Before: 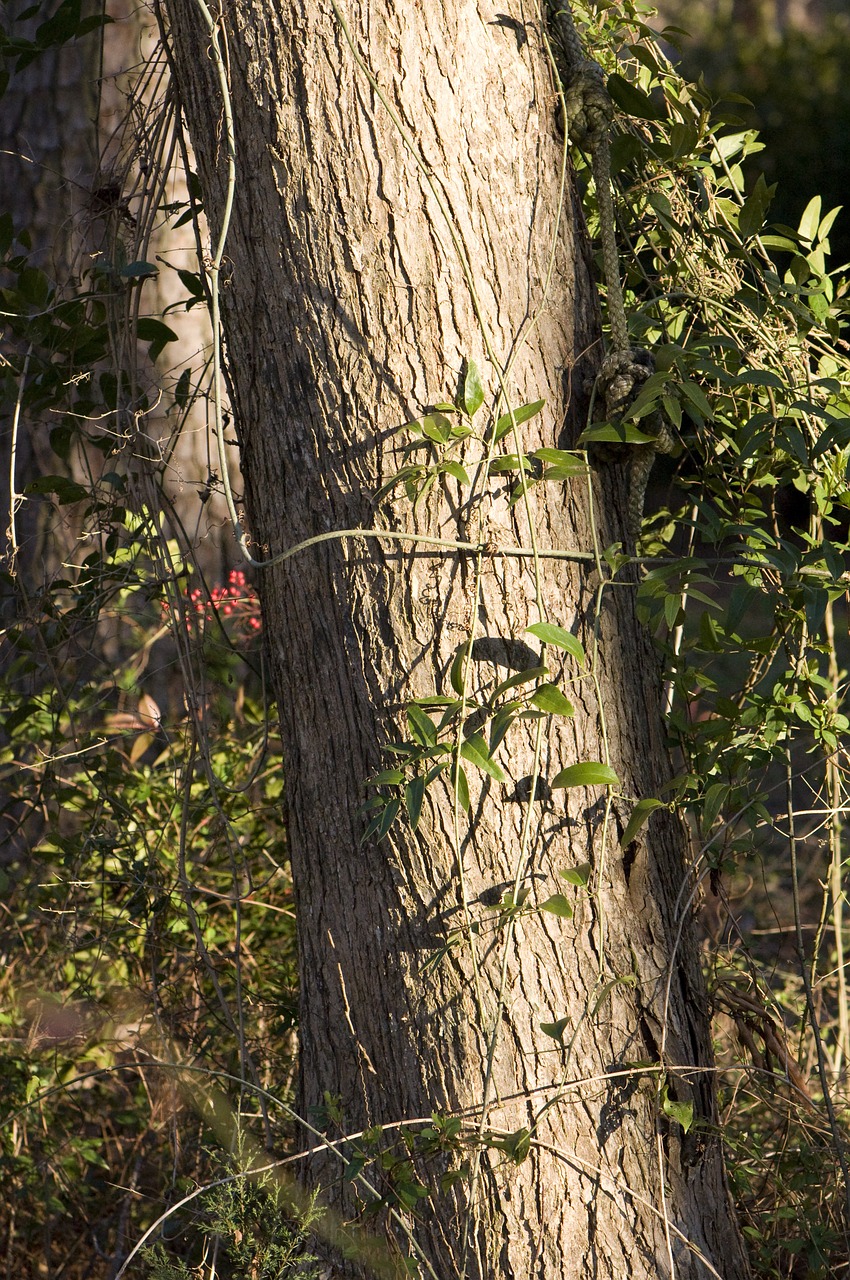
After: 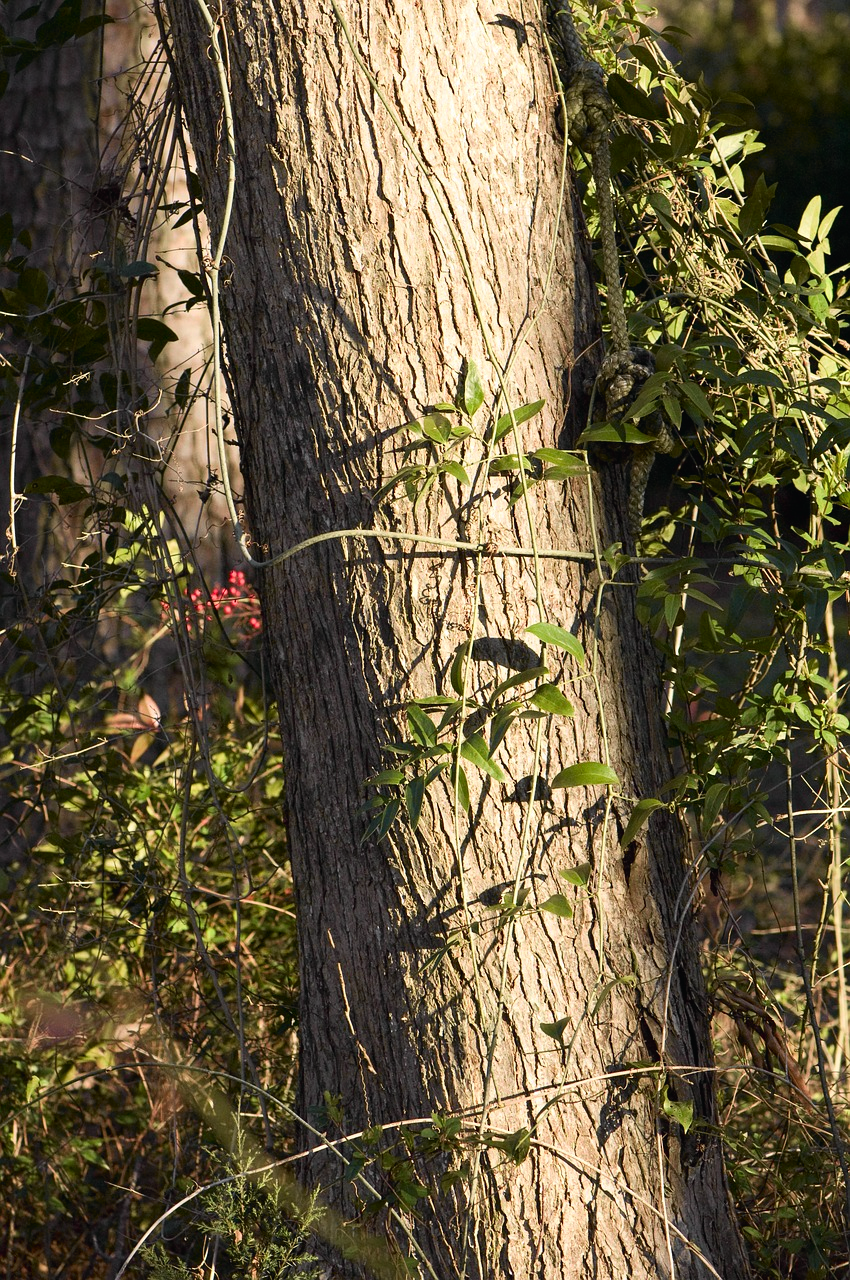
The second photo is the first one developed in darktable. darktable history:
tone curve: curves: ch0 [(0, 0.015) (0.037, 0.032) (0.131, 0.113) (0.275, 0.26) (0.497, 0.505) (0.617, 0.643) (0.704, 0.735) (0.813, 0.842) (0.911, 0.931) (0.997, 1)]; ch1 [(0, 0) (0.301, 0.3) (0.444, 0.438) (0.493, 0.494) (0.501, 0.5) (0.534, 0.543) (0.582, 0.605) (0.658, 0.687) (0.746, 0.79) (1, 1)]; ch2 [(0, 0) (0.246, 0.234) (0.36, 0.356) (0.415, 0.426) (0.476, 0.492) (0.502, 0.499) (0.525, 0.517) (0.533, 0.534) (0.586, 0.598) (0.634, 0.643) (0.706, 0.717) (0.853, 0.83) (1, 0.951)], color space Lab, independent channels, preserve colors none
